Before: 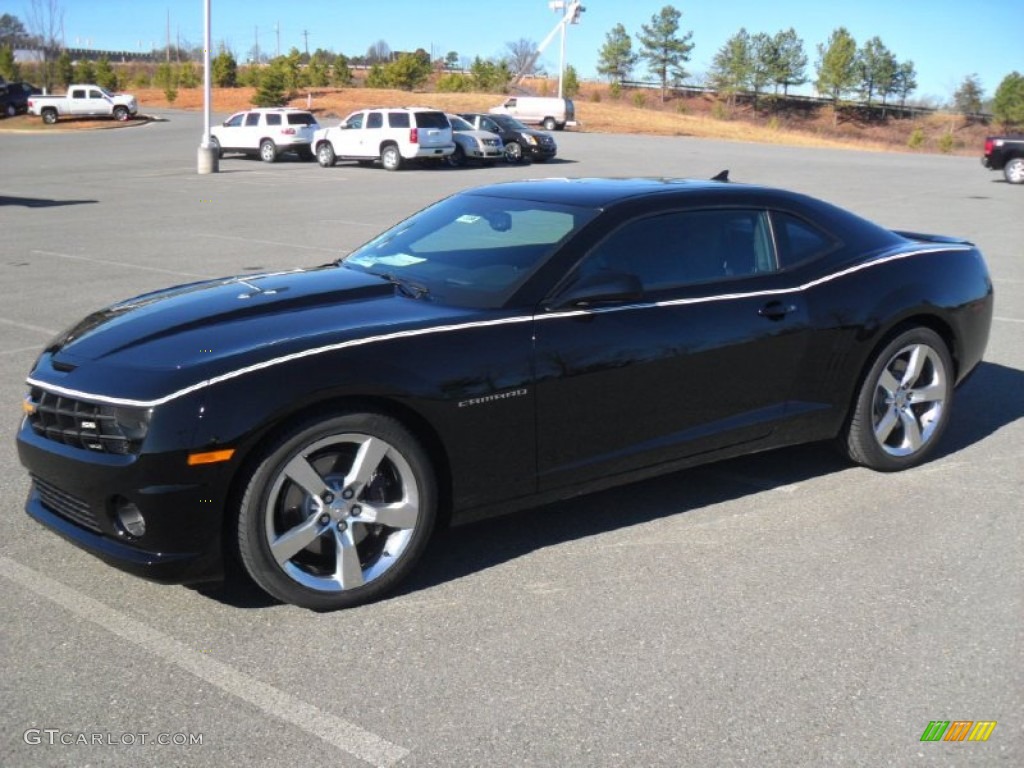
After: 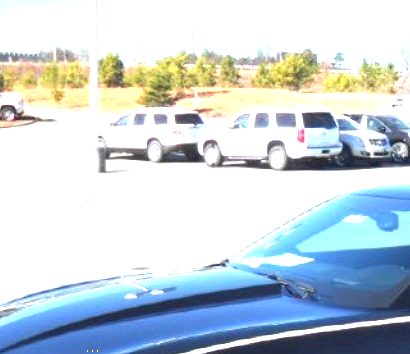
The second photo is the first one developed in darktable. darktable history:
crop and rotate: left 11.068%, top 0.056%, right 48.804%, bottom 53.824%
exposure: black level correction 0.001, exposure 1.638 EV, compensate exposure bias true, compensate highlight preservation false
